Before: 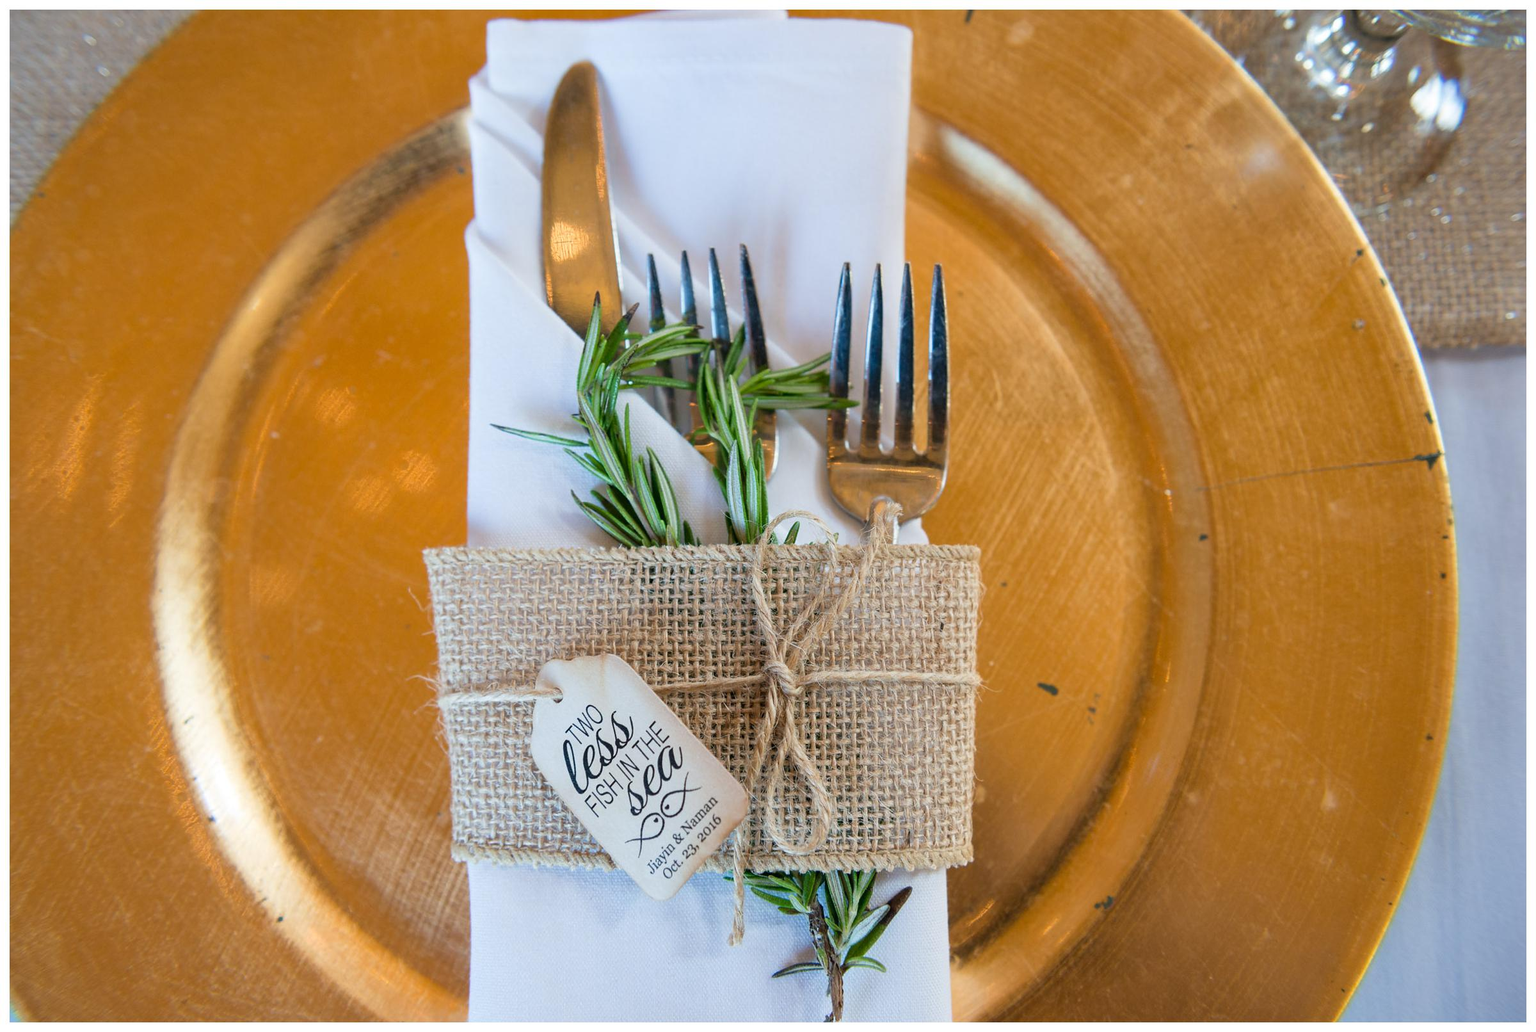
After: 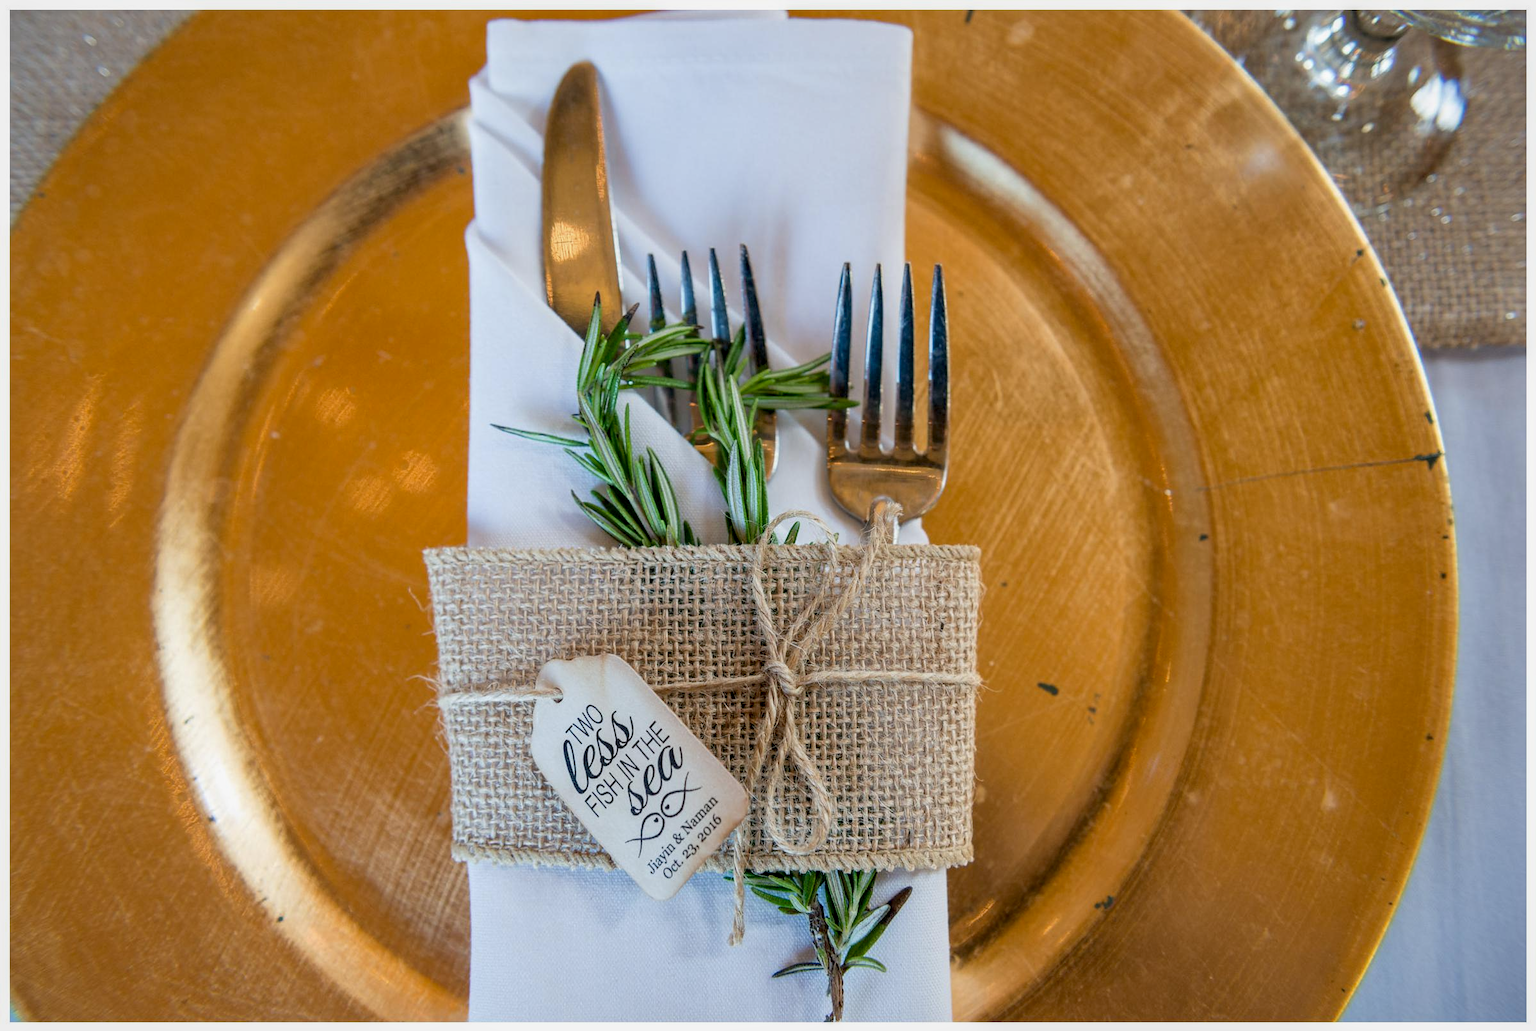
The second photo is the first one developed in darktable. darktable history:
local contrast: on, module defaults
exposure: black level correction 0.006, exposure -0.226 EV, compensate highlight preservation false
